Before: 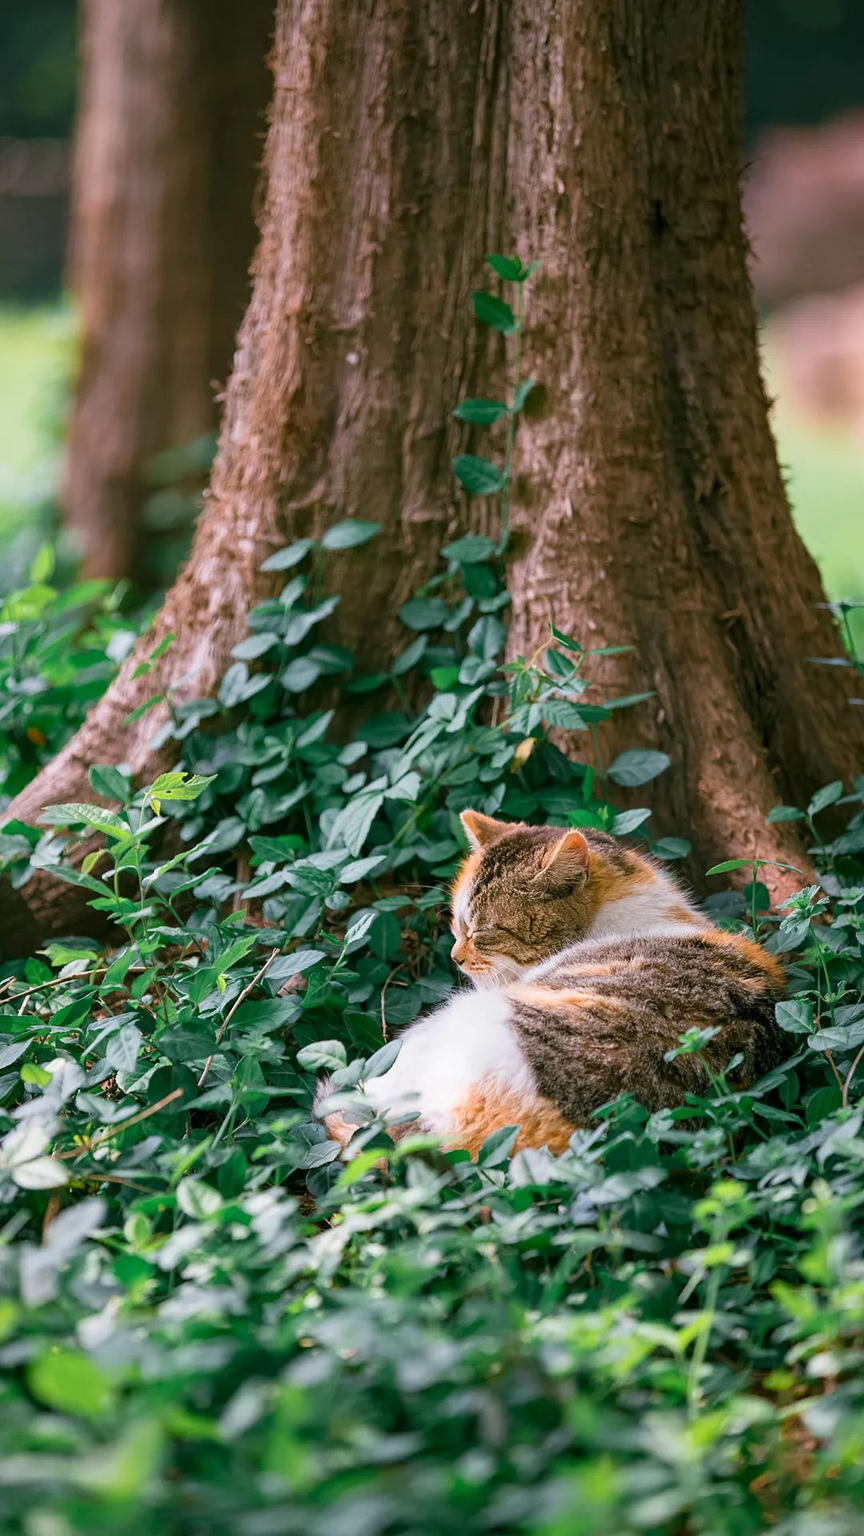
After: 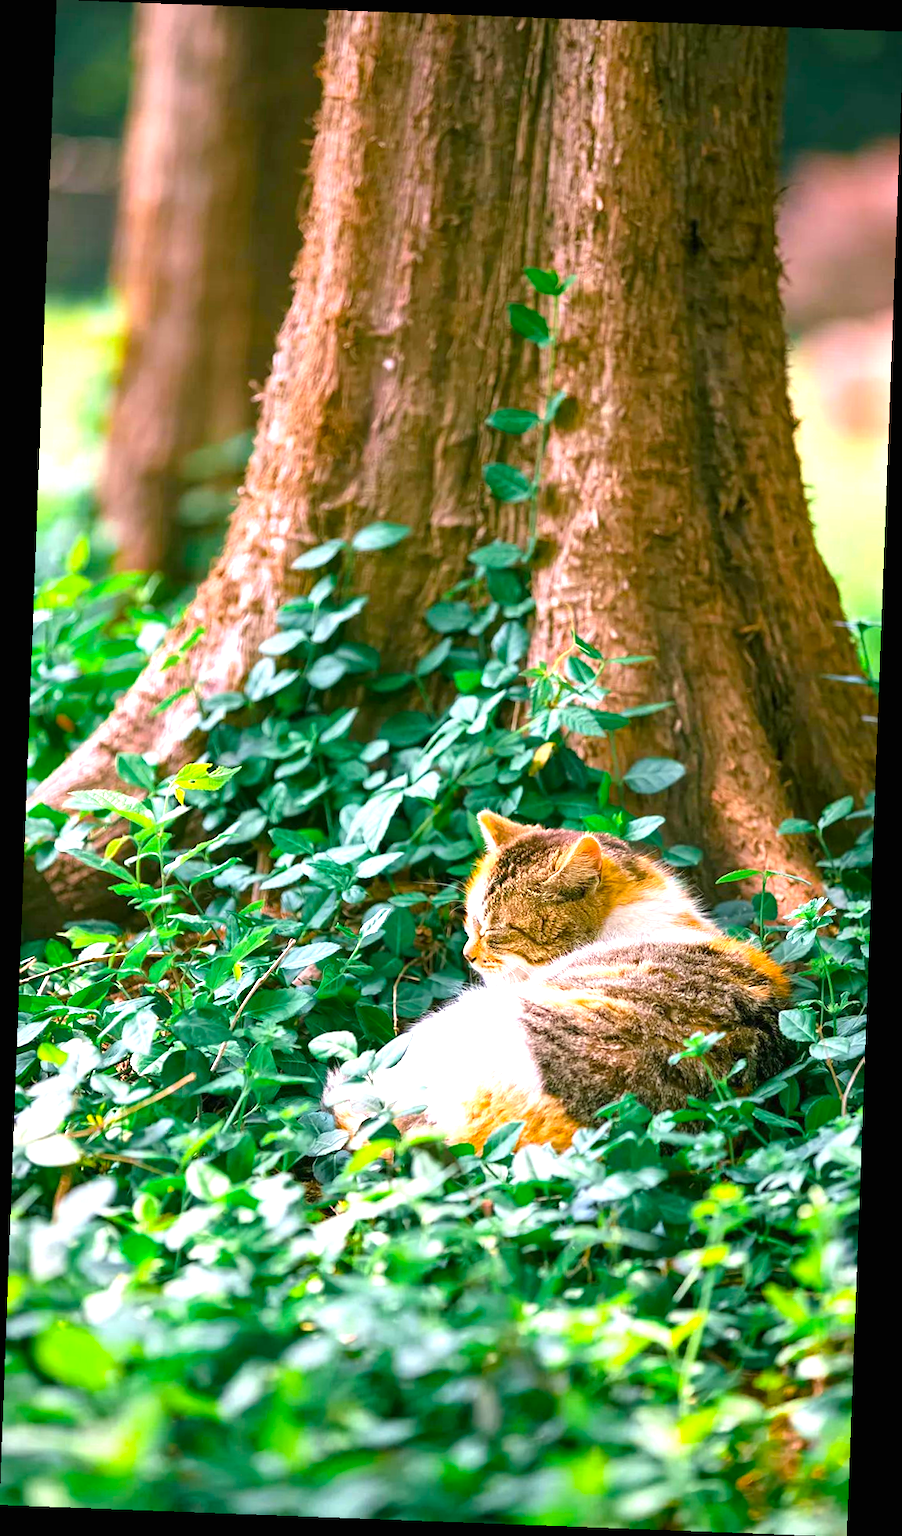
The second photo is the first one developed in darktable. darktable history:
color balance rgb: perceptual saturation grading › global saturation 30%, global vibrance 20%
rotate and perspective: rotation 2.17°, automatic cropping off
white balance: red 1.009, blue 0.985
exposure: black level correction 0, exposure 1.2 EV, compensate highlight preservation false
